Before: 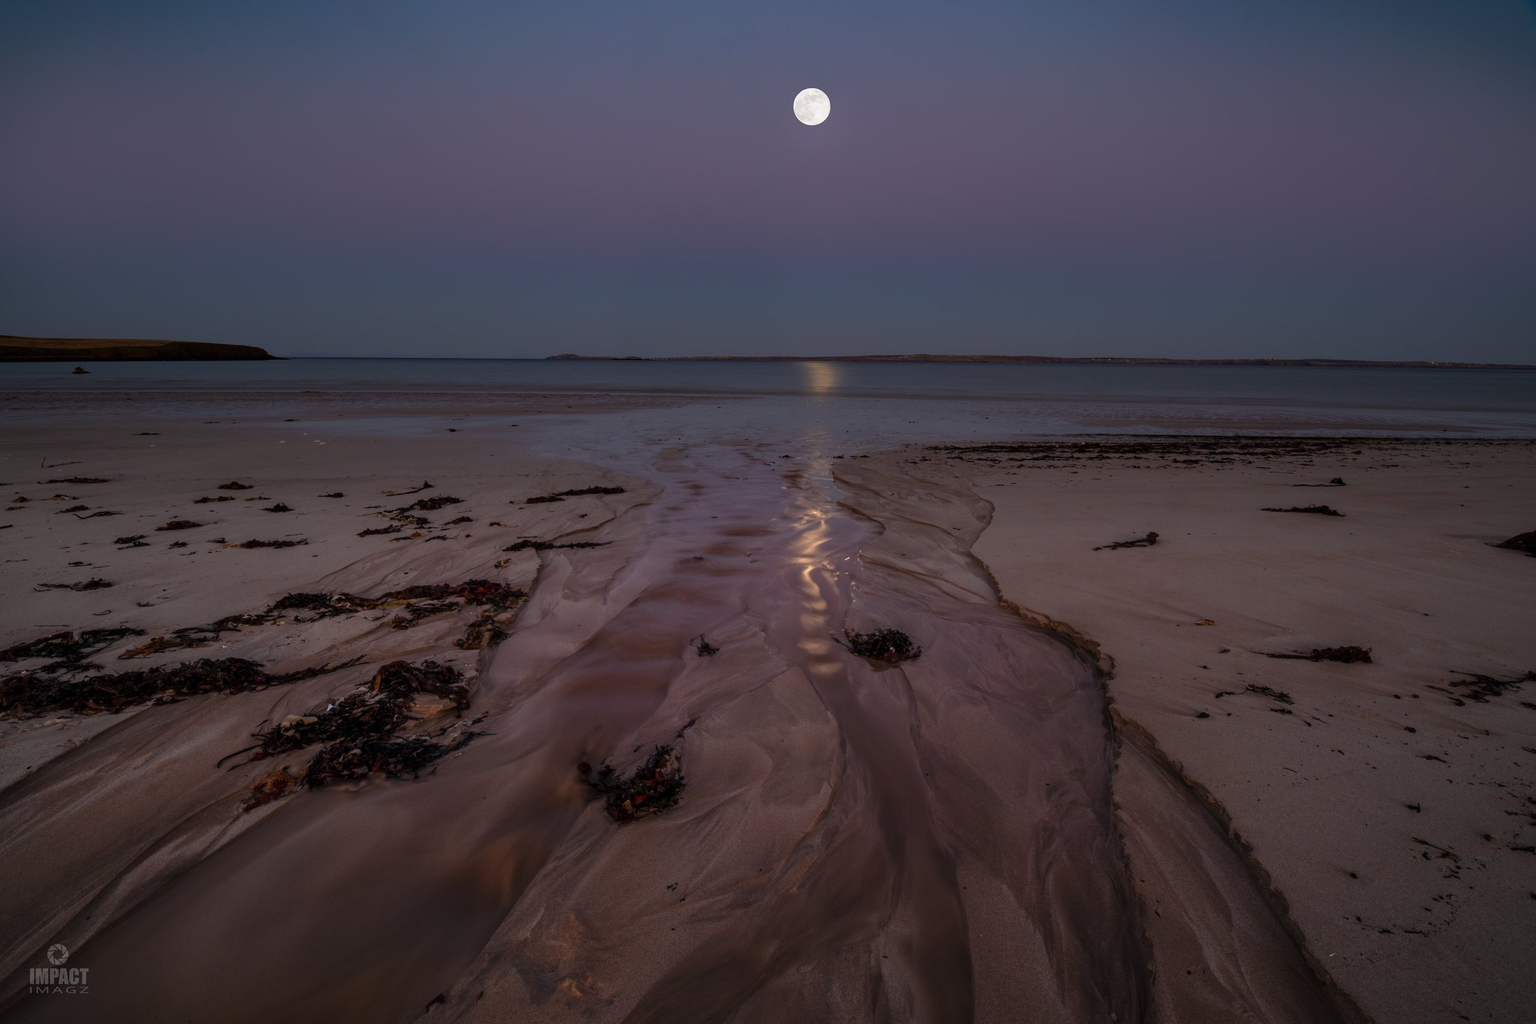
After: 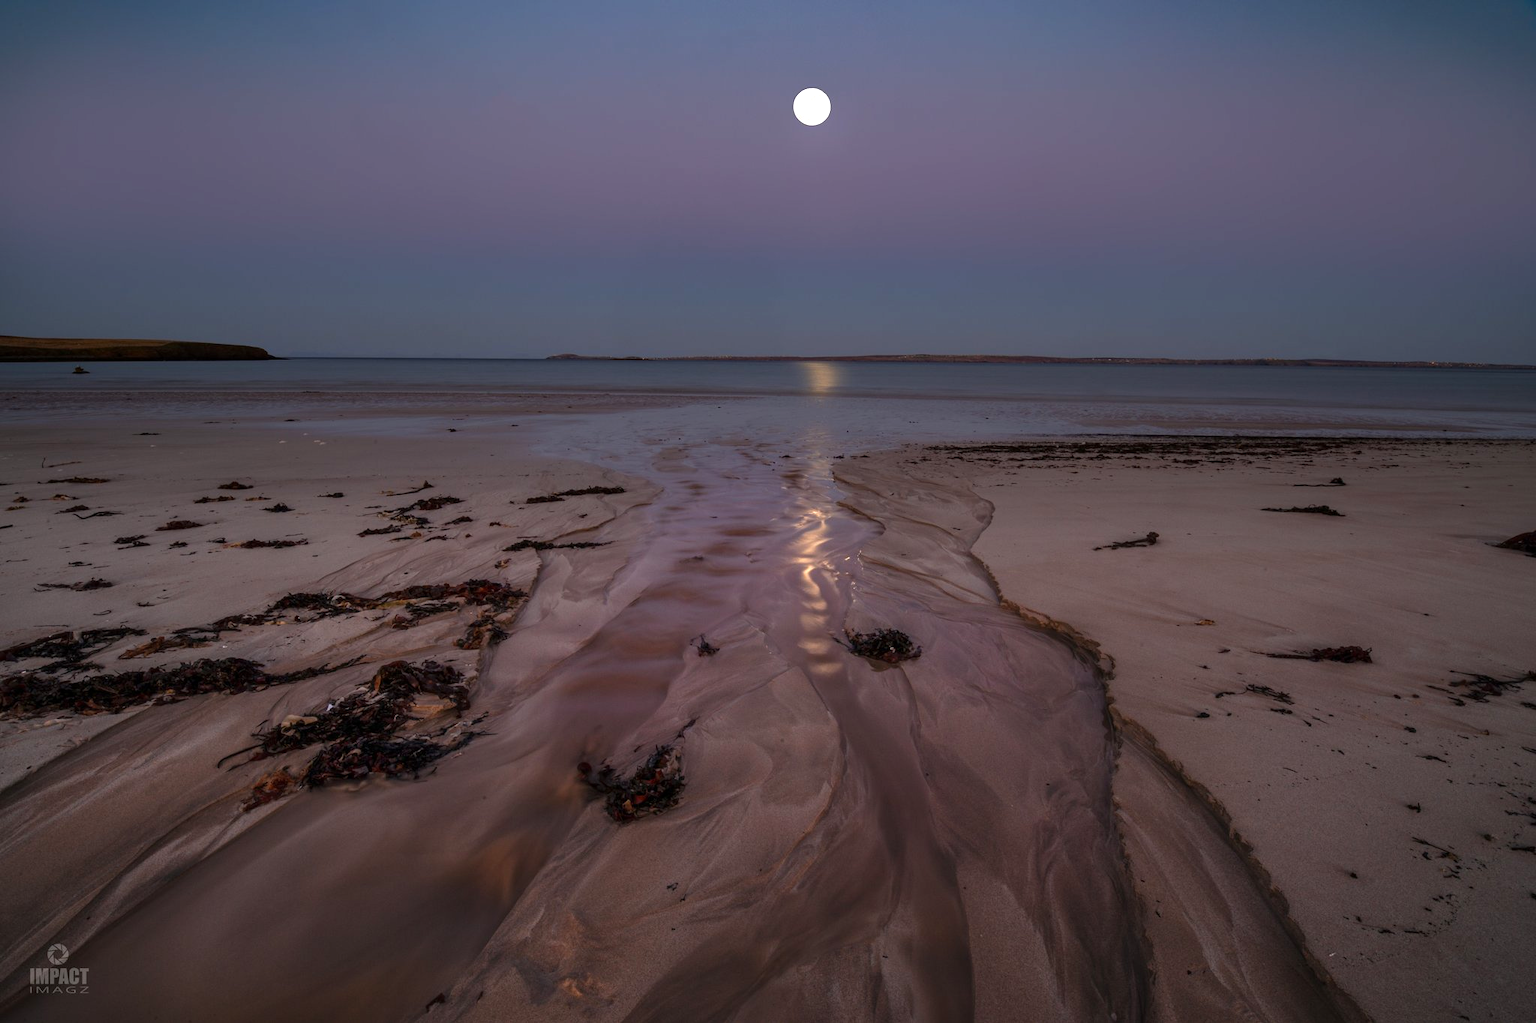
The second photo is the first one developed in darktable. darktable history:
exposure: exposure 0.602 EV, compensate exposure bias true, compensate highlight preservation false
